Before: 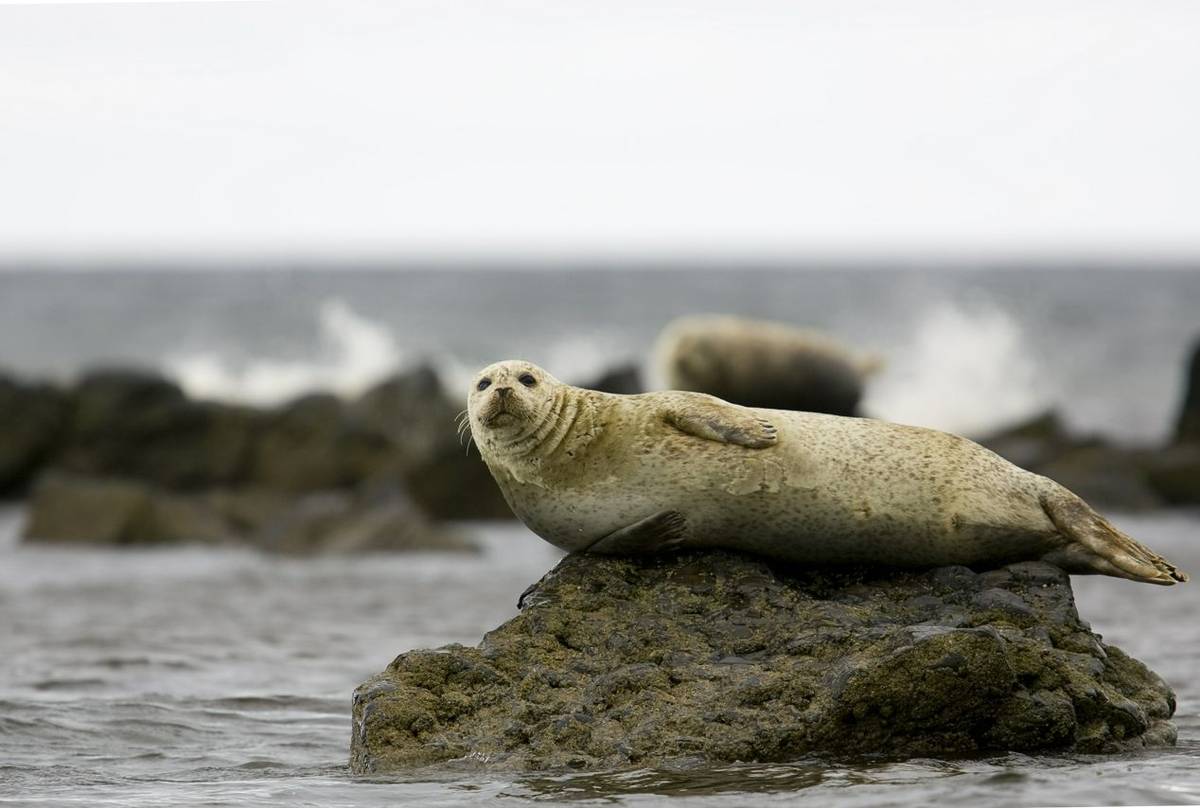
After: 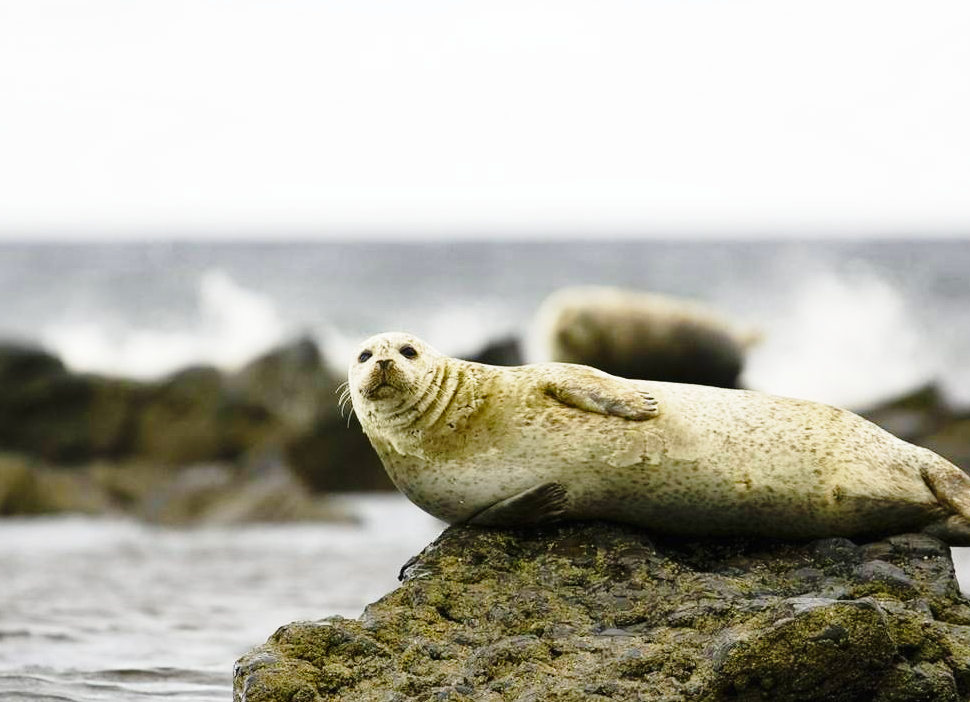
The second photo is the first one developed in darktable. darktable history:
contrast brightness saturation: contrast -0.02, brightness -0.01, saturation 0.03
shadows and highlights: shadows 32.83, highlights -47.7, soften with gaussian
exposure: exposure 0.217 EV, compensate highlight preservation false
base curve: curves: ch0 [(0, 0) (0.028, 0.03) (0.121, 0.232) (0.46, 0.748) (0.859, 0.968) (1, 1)], preserve colors none
crop: left 9.929%, top 3.475%, right 9.188%, bottom 9.529%
